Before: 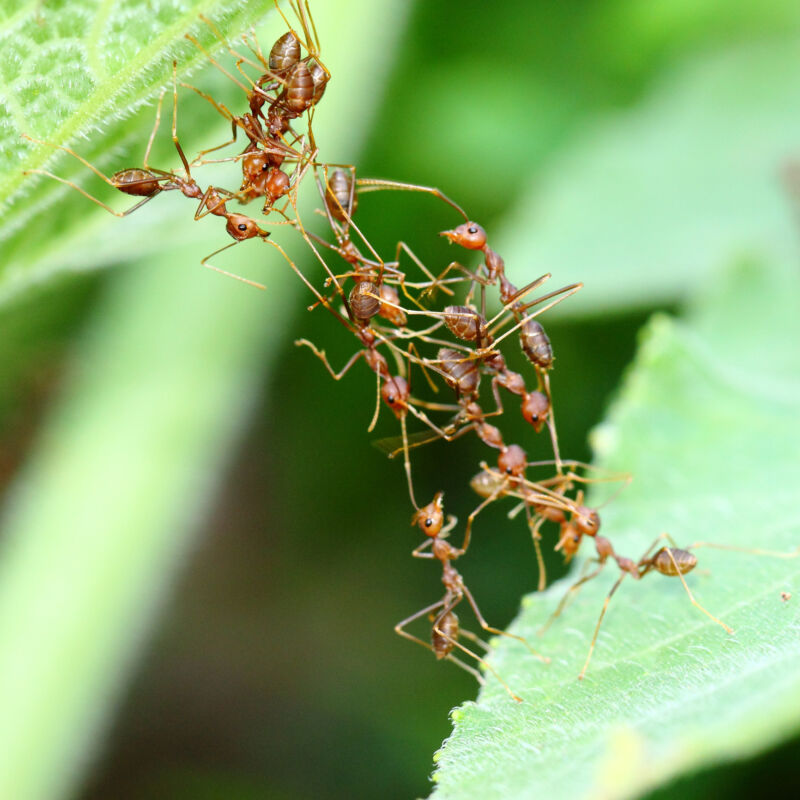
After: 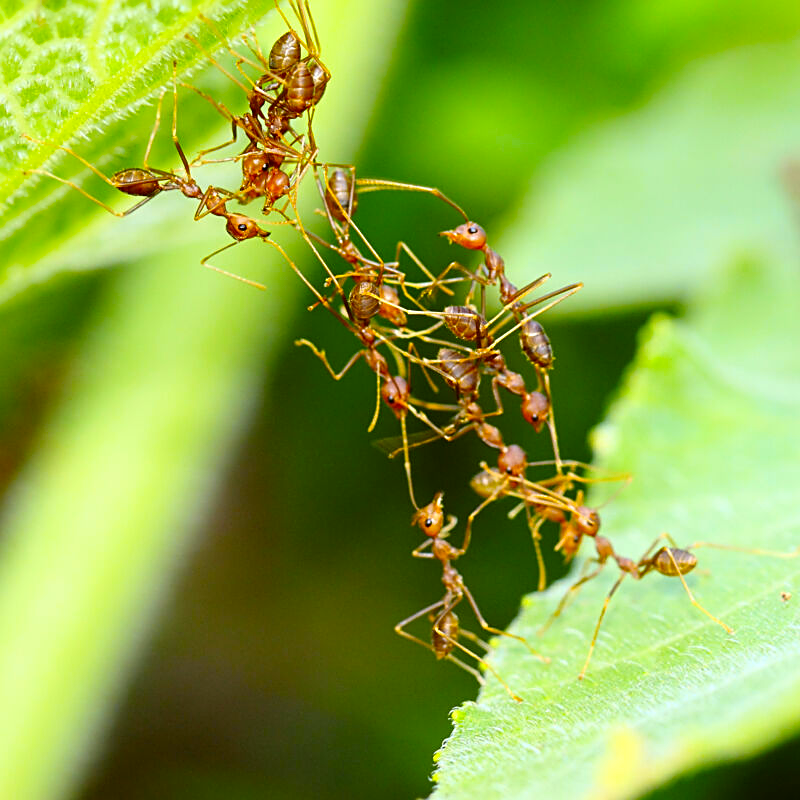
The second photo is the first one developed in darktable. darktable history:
color contrast: green-magenta contrast 1.12, blue-yellow contrast 1.95, unbound 0
sharpen: on, module defaults
